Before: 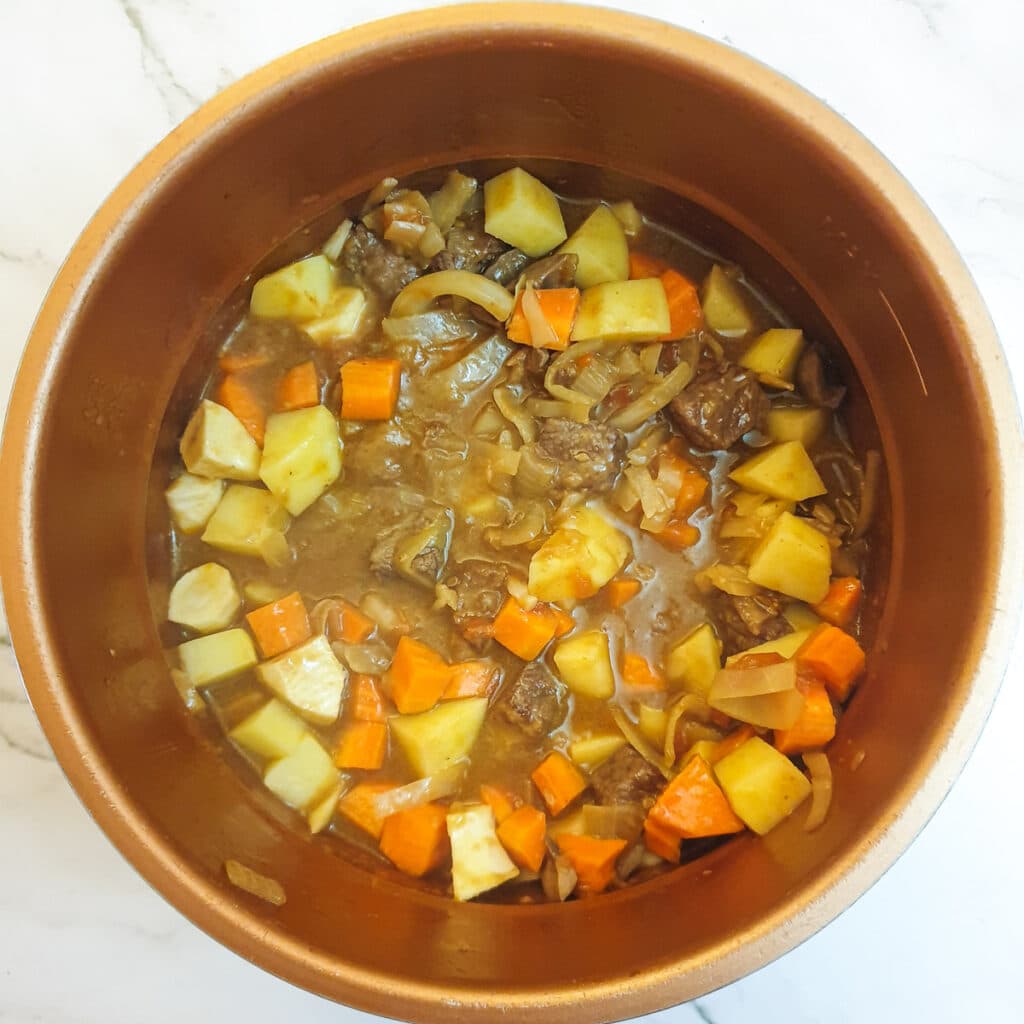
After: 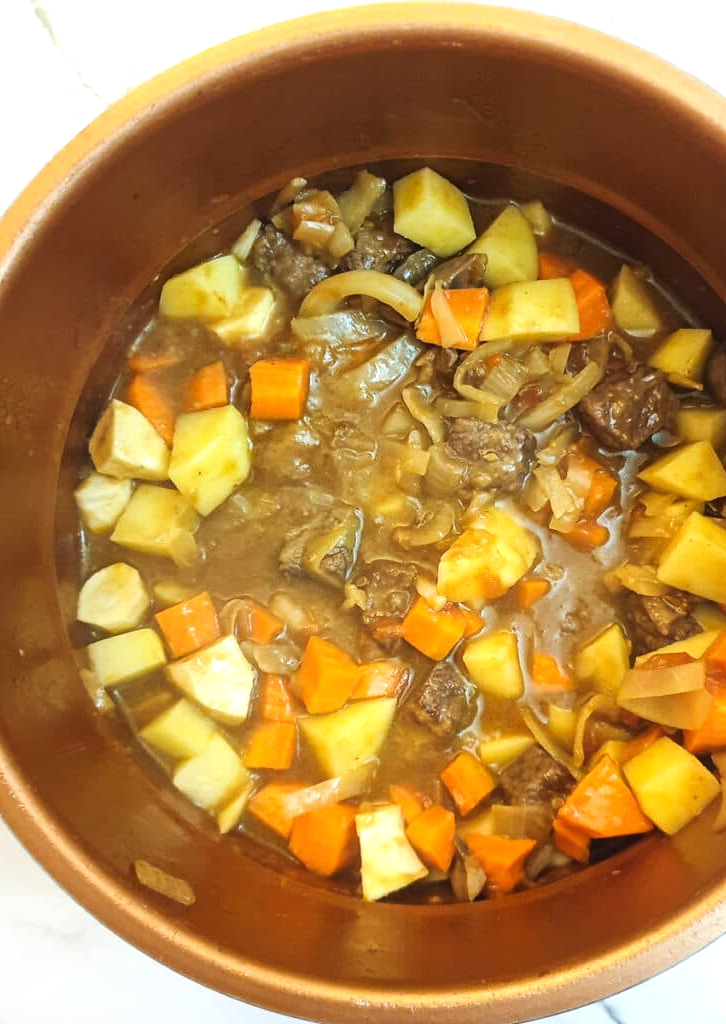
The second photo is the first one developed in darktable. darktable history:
crop and rotate: left 8.94%, right 20.095%
tone equalizer: -8 EV -0.396 EV, -7 EV -0.364 EV, -6 EV -0.35 EV, -5 EV -0.189 EV, -3 EV 0.222 EV, -2 EV 0.352 EV, -1 EV 0.411 EV, +0 EV 0.393 EV, edges refinement/feathering 500, mask exposure compensation -1.57 EV, preserve details no
